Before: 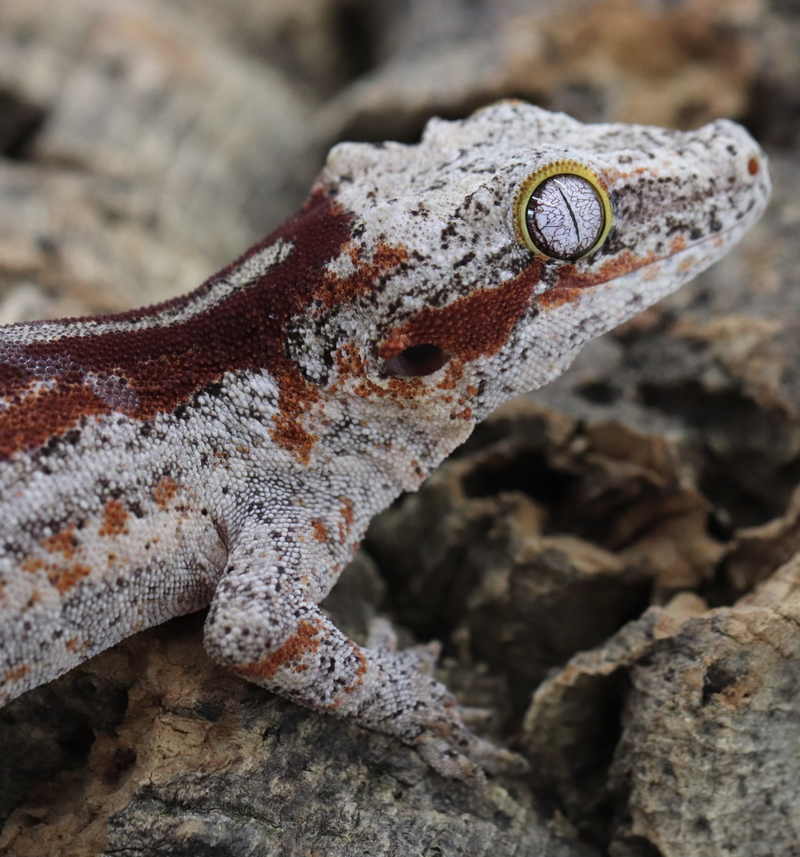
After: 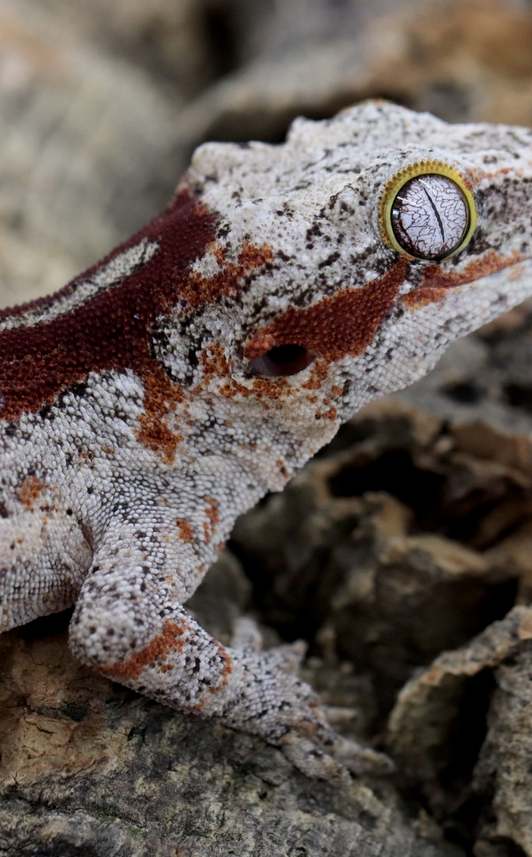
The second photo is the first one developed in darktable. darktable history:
crop: left 16.899%, right 16.556%
exposure: black level correction 0.005, exposure 0.014 EV, compensate highlight preservation false
